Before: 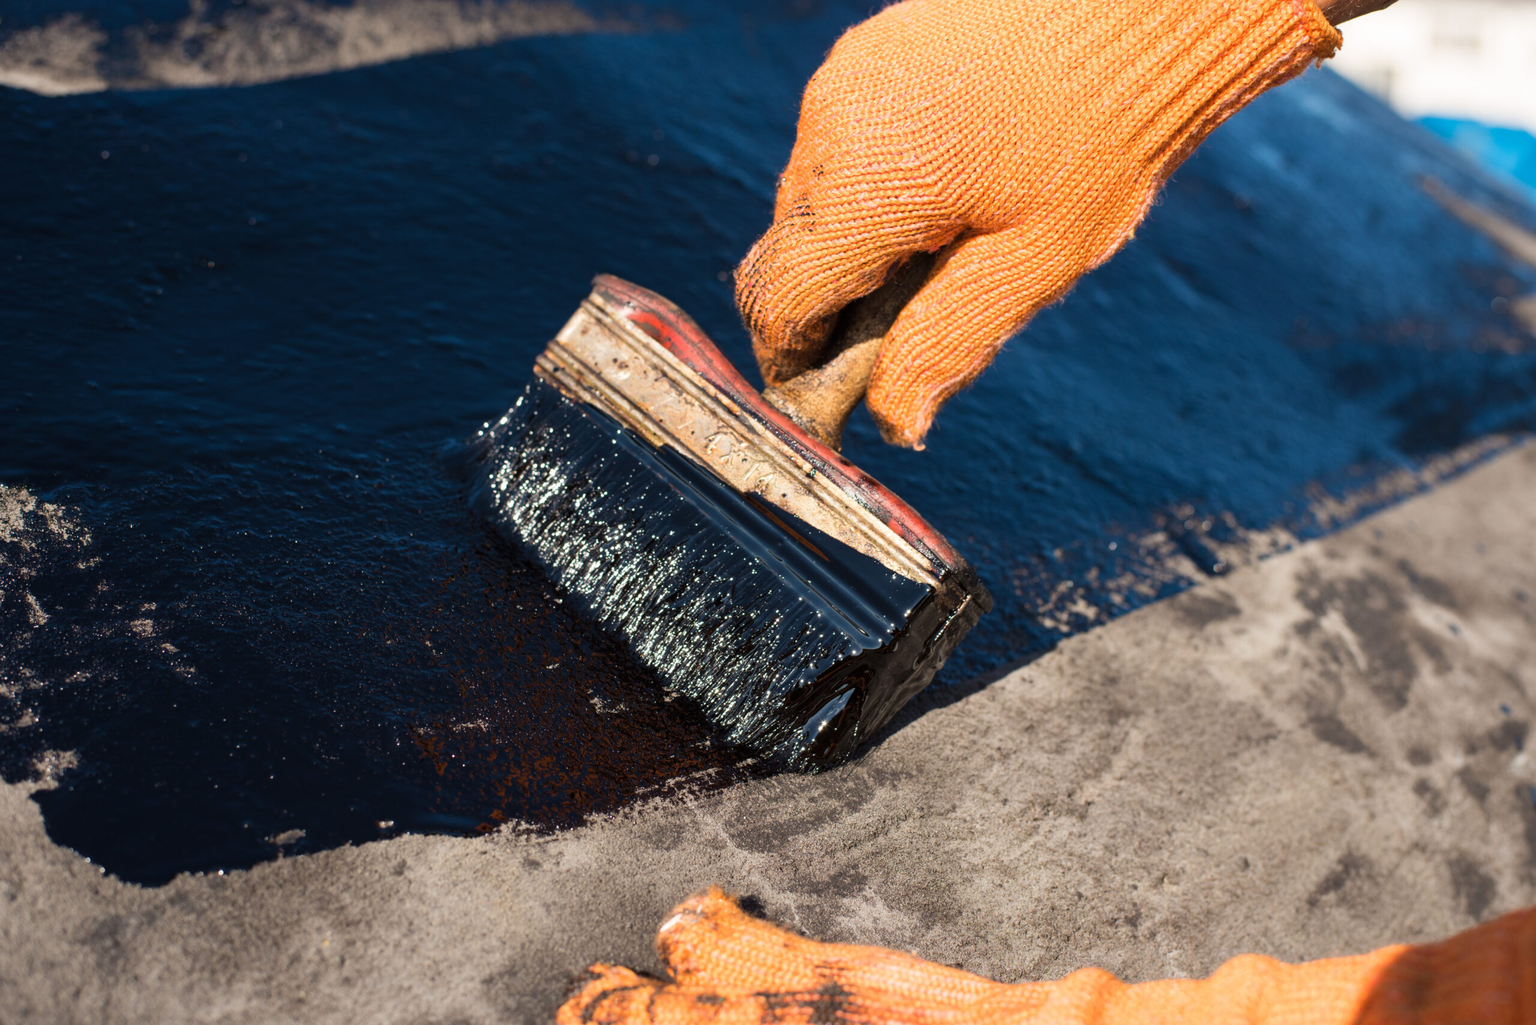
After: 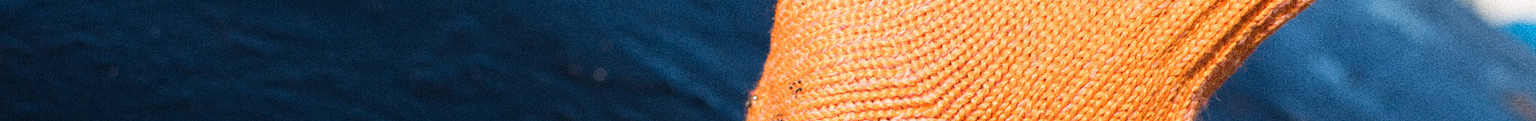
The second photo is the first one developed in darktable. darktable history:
crop and rotate: left 9.644%, top 9.491%, right 6.021%, bottom 80.509%
grain: coarseness 14.49 ISO, strength 48.04%, mid-tones bias 35%
